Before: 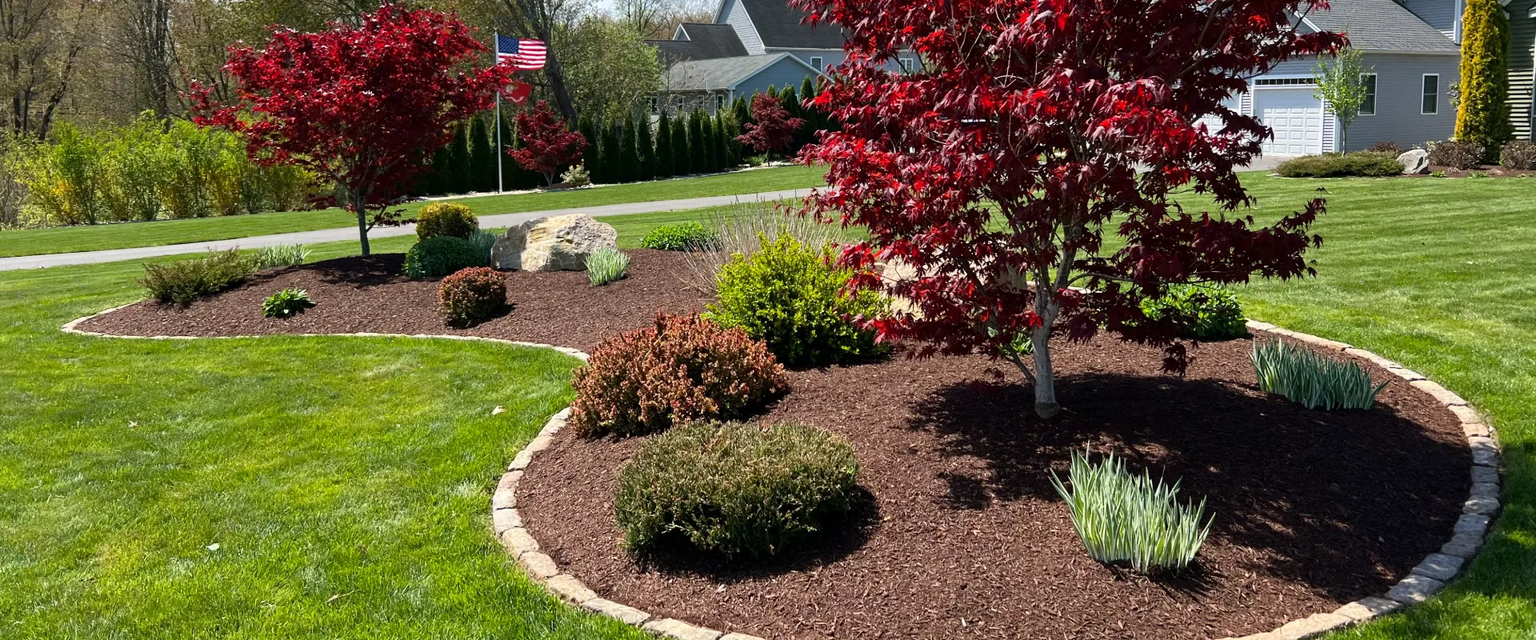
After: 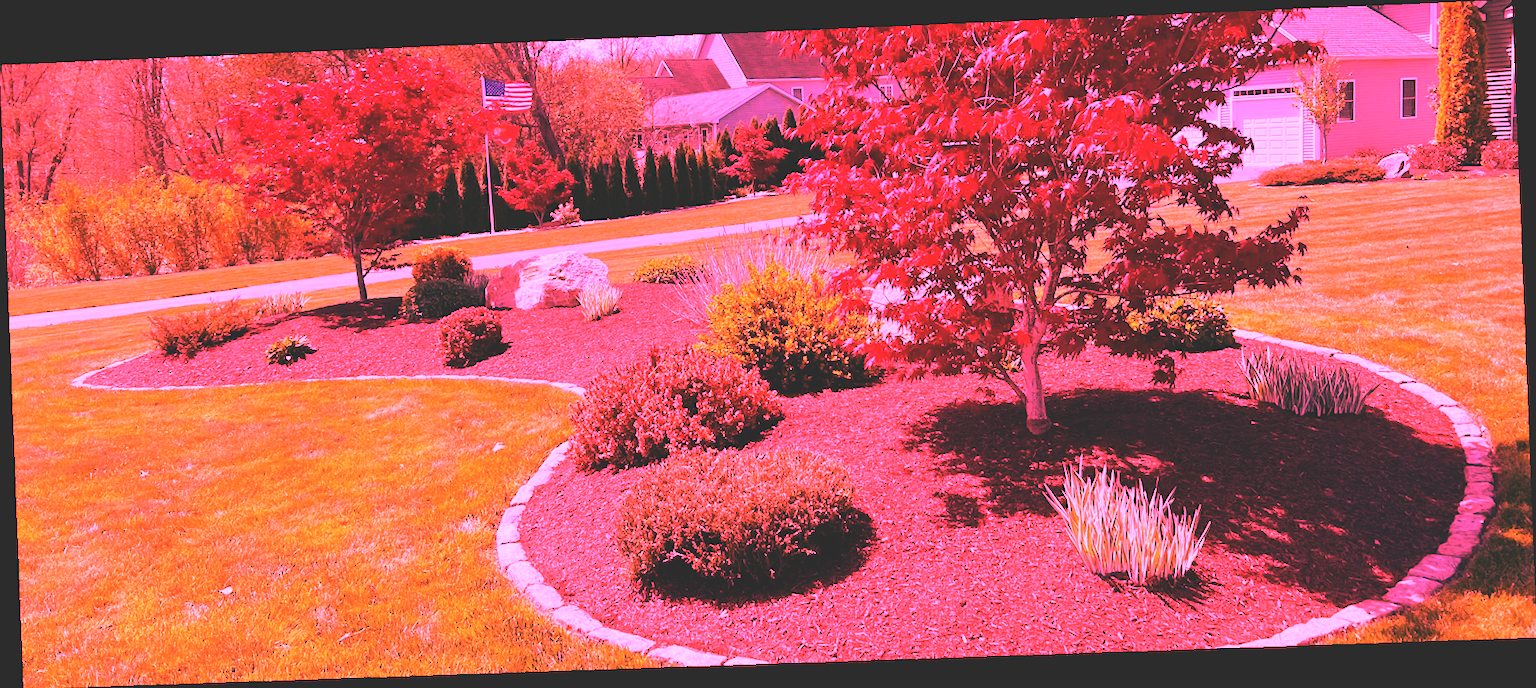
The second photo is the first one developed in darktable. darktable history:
white balance: red 4.26, blue 1.802
rotate and perspective: rotation -2.22°, lens shift (horizontal) -0.022, automatic cropping off
exposure: black level correction -0.036, exposure -0.497 EV, compensate highlight preservation false
